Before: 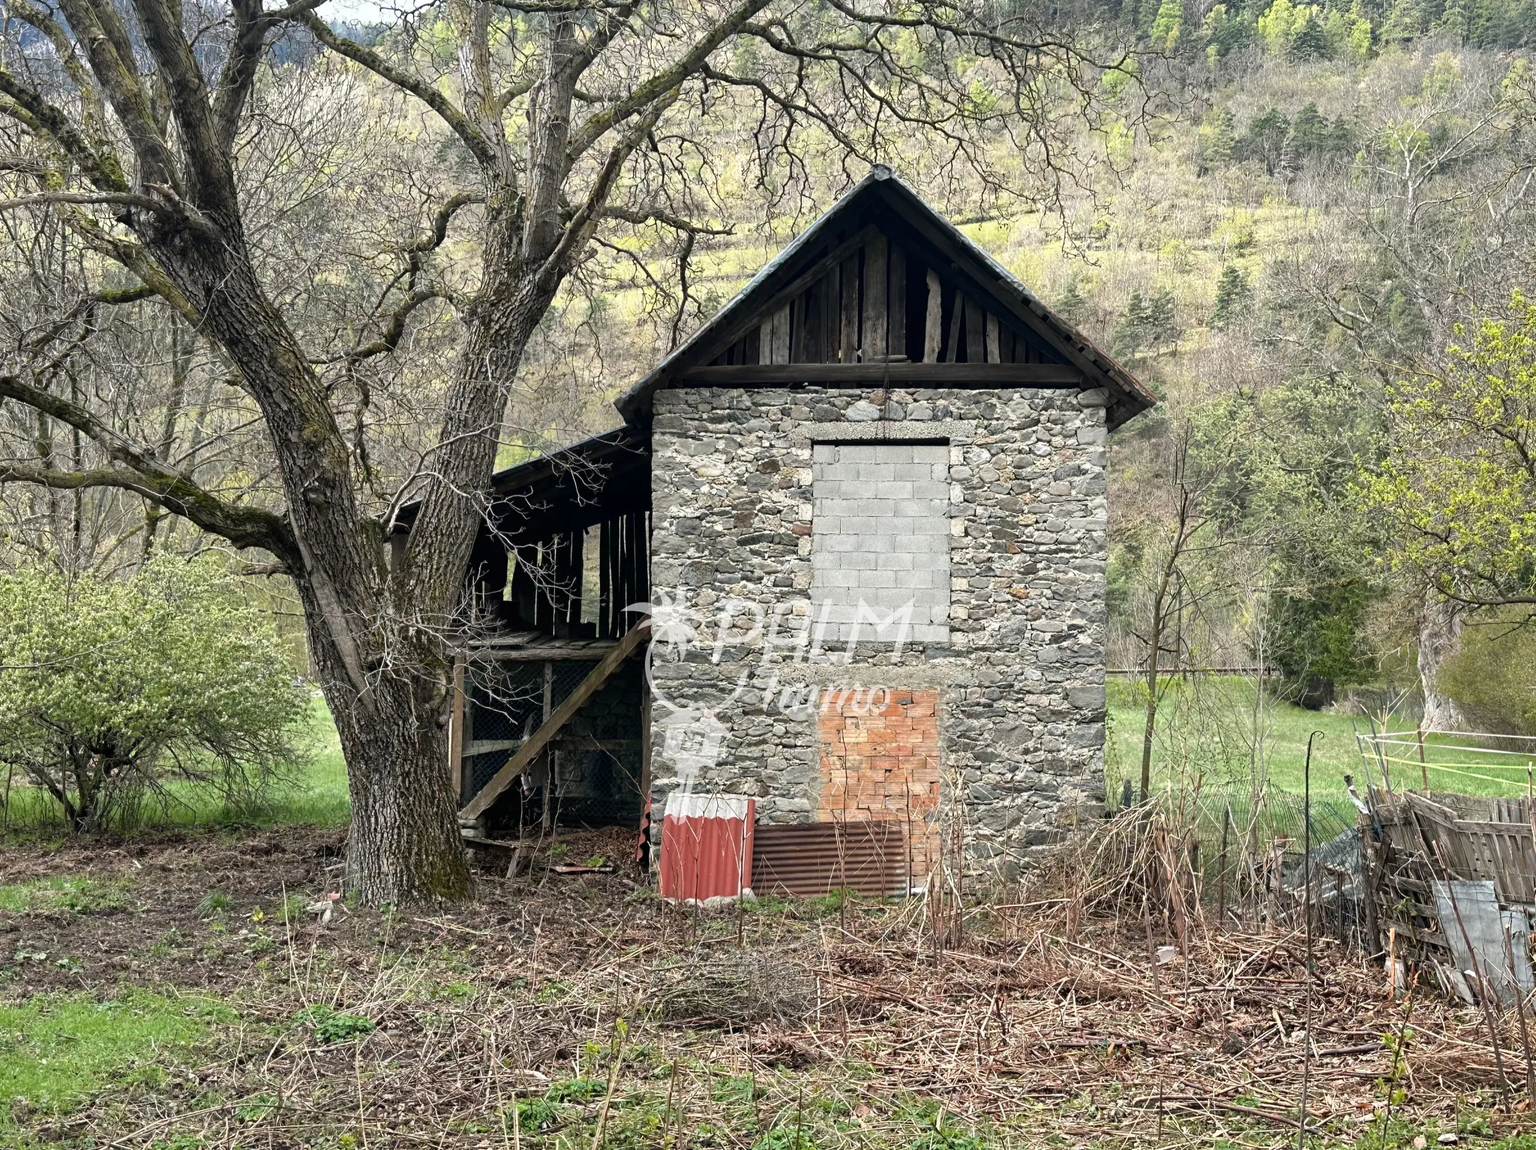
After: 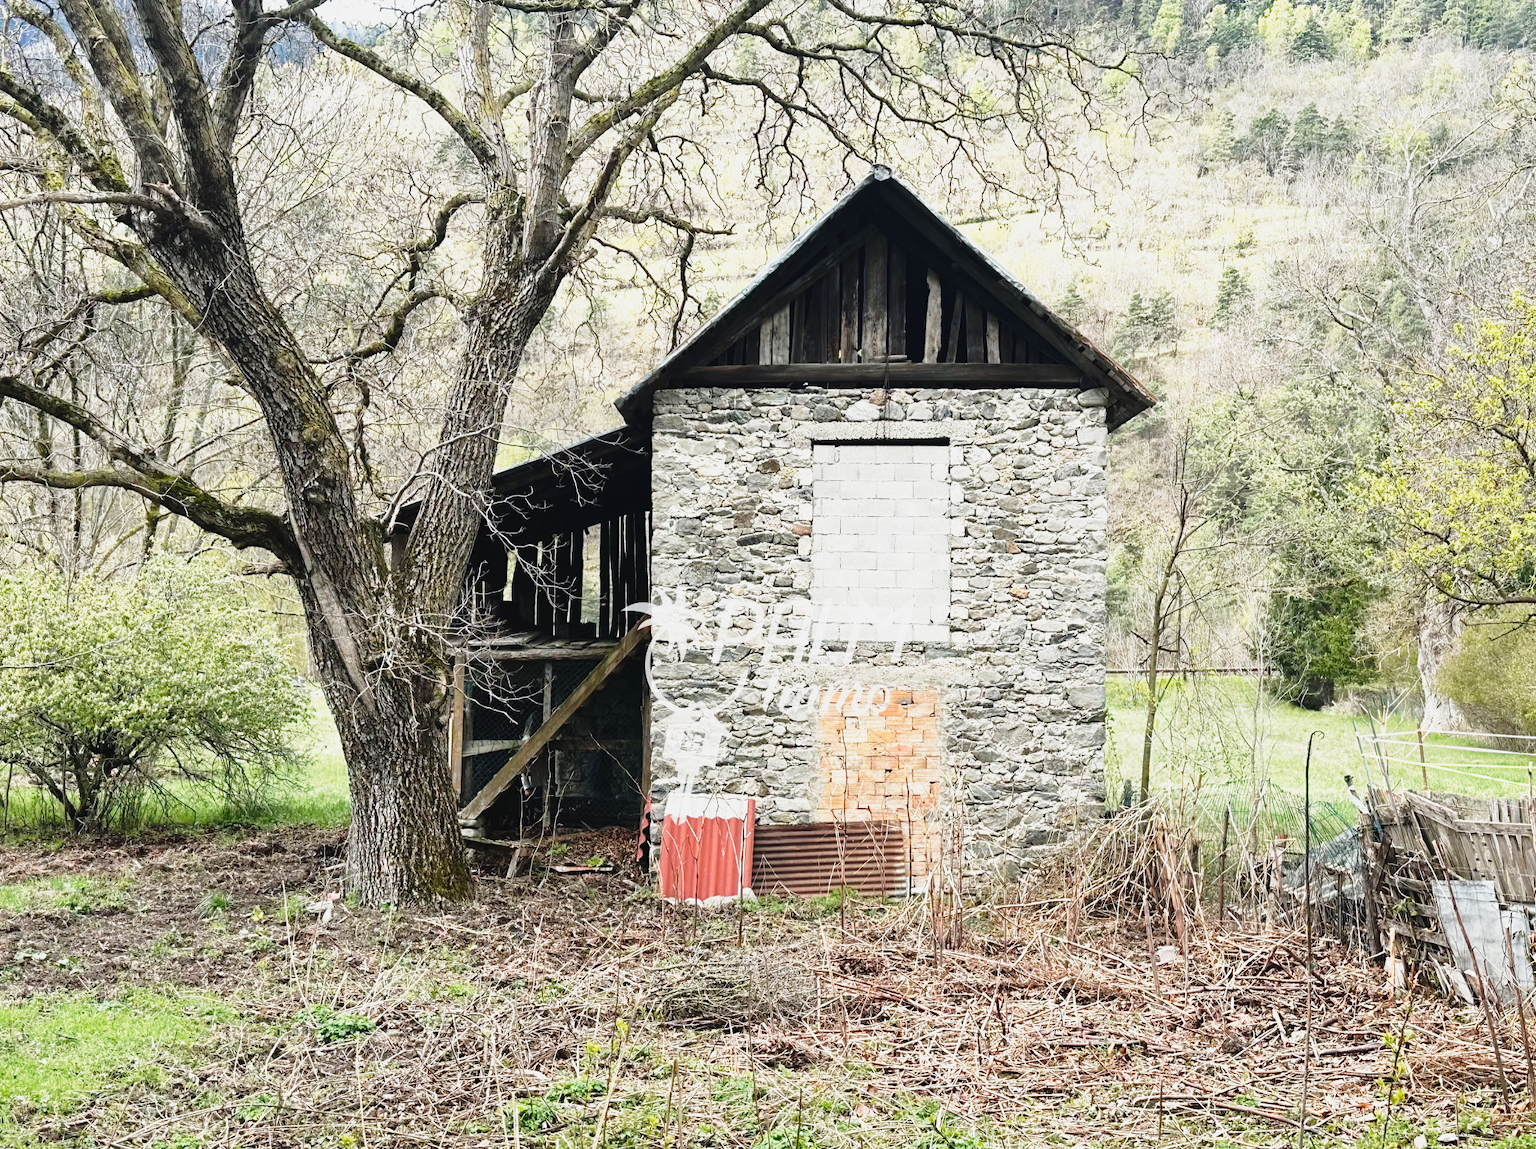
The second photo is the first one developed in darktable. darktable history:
base curve: curves: ch0 [(0, 0) (0.026, 0.03) (0.109, 0.232) (0.351, 0.748) (0.669, 0.968) (1, 1)], preserve colors none
contrast brightness saturation: contrast -0.081, brightness -0.037, saturation -0.111
